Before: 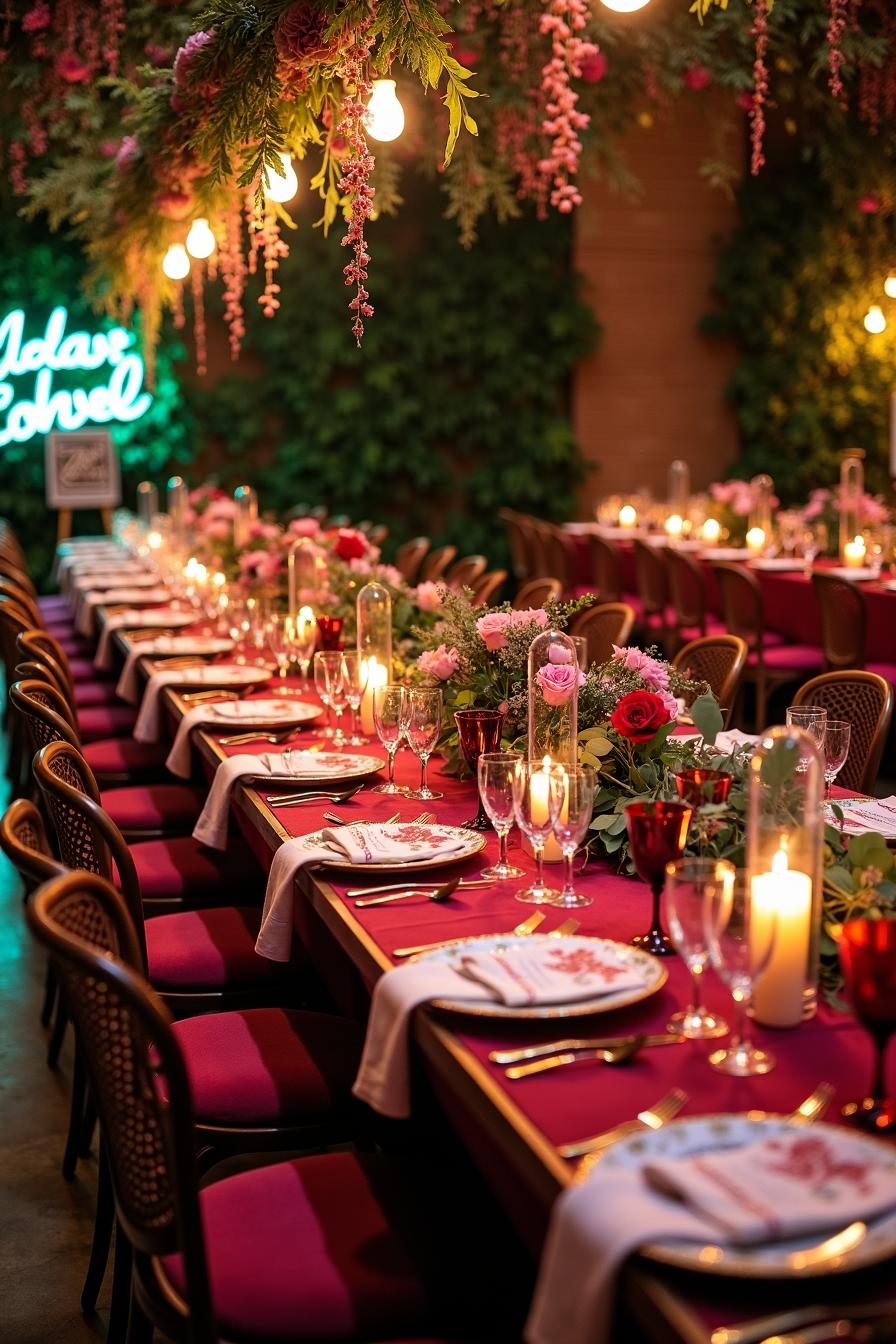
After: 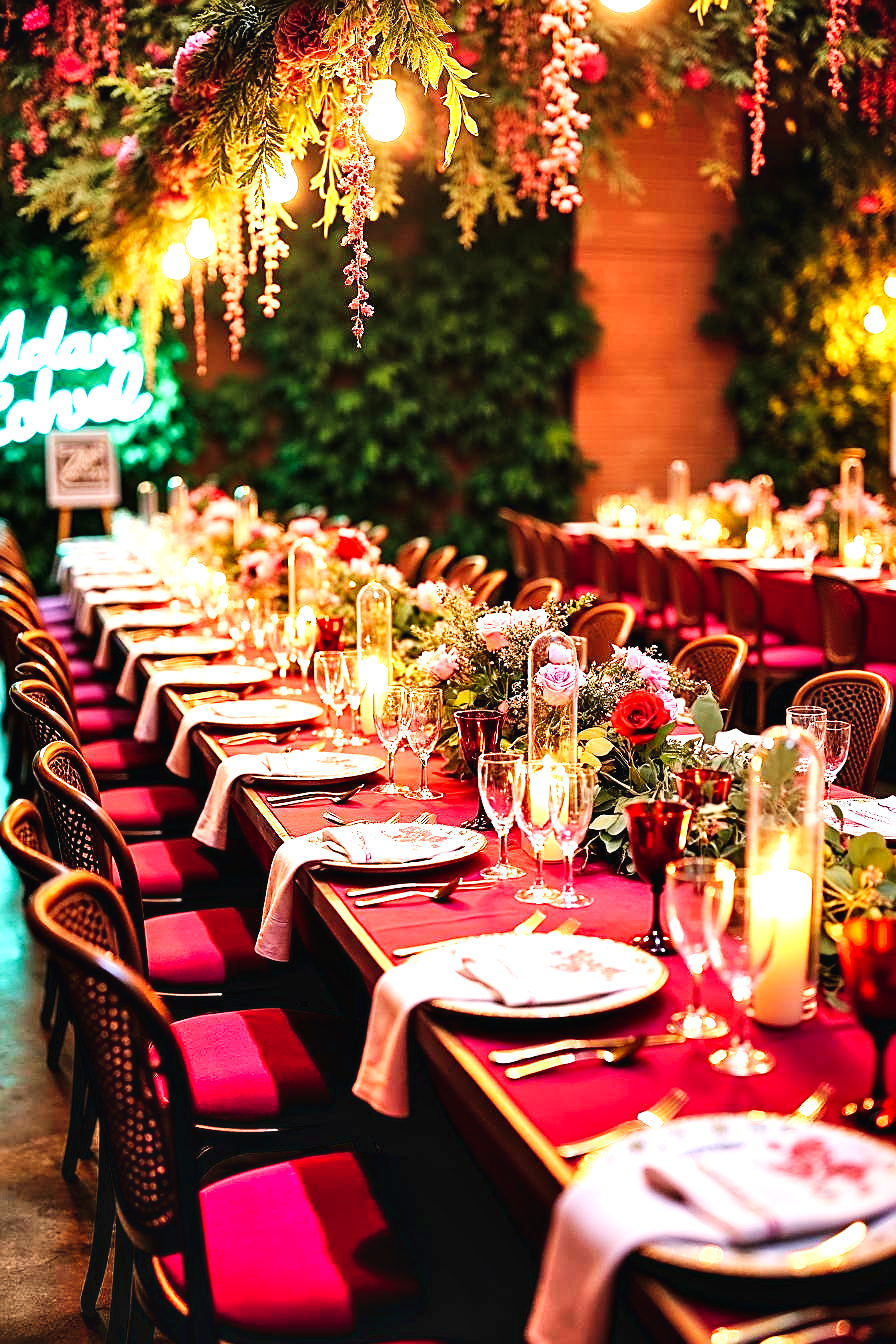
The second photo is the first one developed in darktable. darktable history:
base curve: curves: ch0 [(0, 0.003) (0.001, 0.002) (0.006, 0.004) (0.02, 0.022) (0.048, 0.086) (0.094, 0.234) (0.162, 0.431) (0.258, 0.629) (0.385, 0.8) (0.548, 0.918) (0.751, 0.988) (1, 1)], preserve colors none
sharpen: on, module defaults
shadows and highlights: radius 110.86, shadows 51.09, white point adjustment 9.16, highlights -4.17, highlights color adjustment 32.2%, soften with gaussian
